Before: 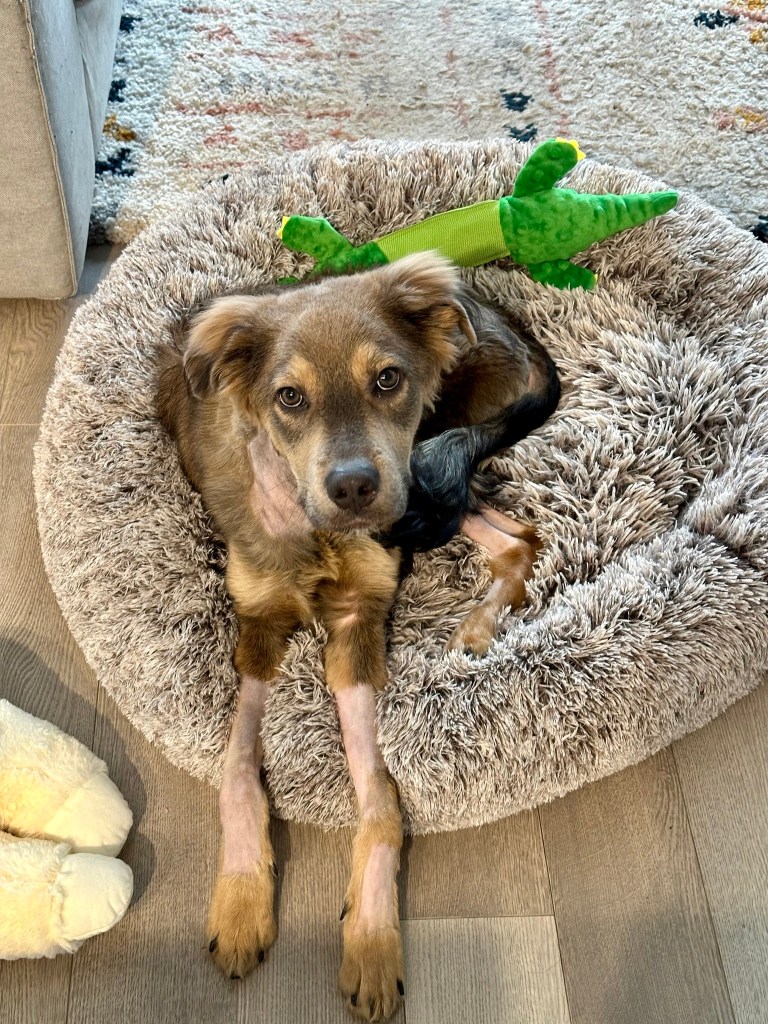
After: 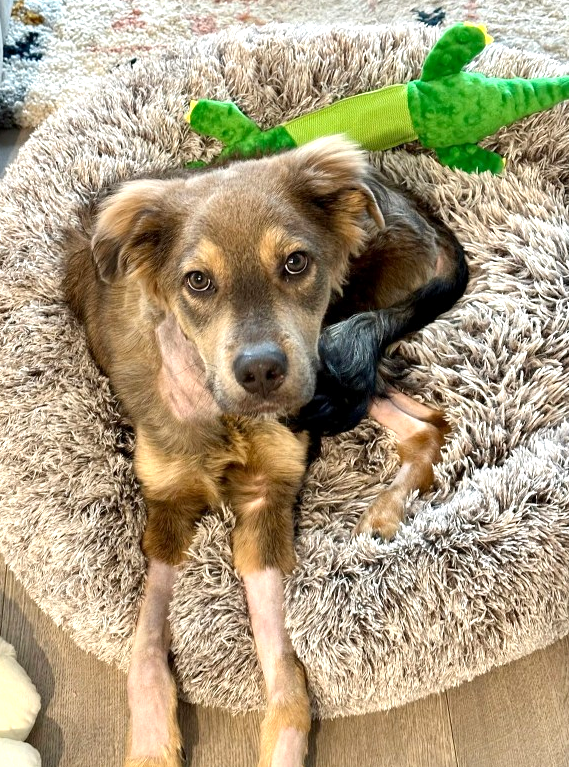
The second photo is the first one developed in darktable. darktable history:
exposure: black level correction 0.001, exposure 0.5 EV, compensate highlight preservation false
crop and rotate: left 12.007%, top 11.365%, right 13.83%, bottom 13.639%
